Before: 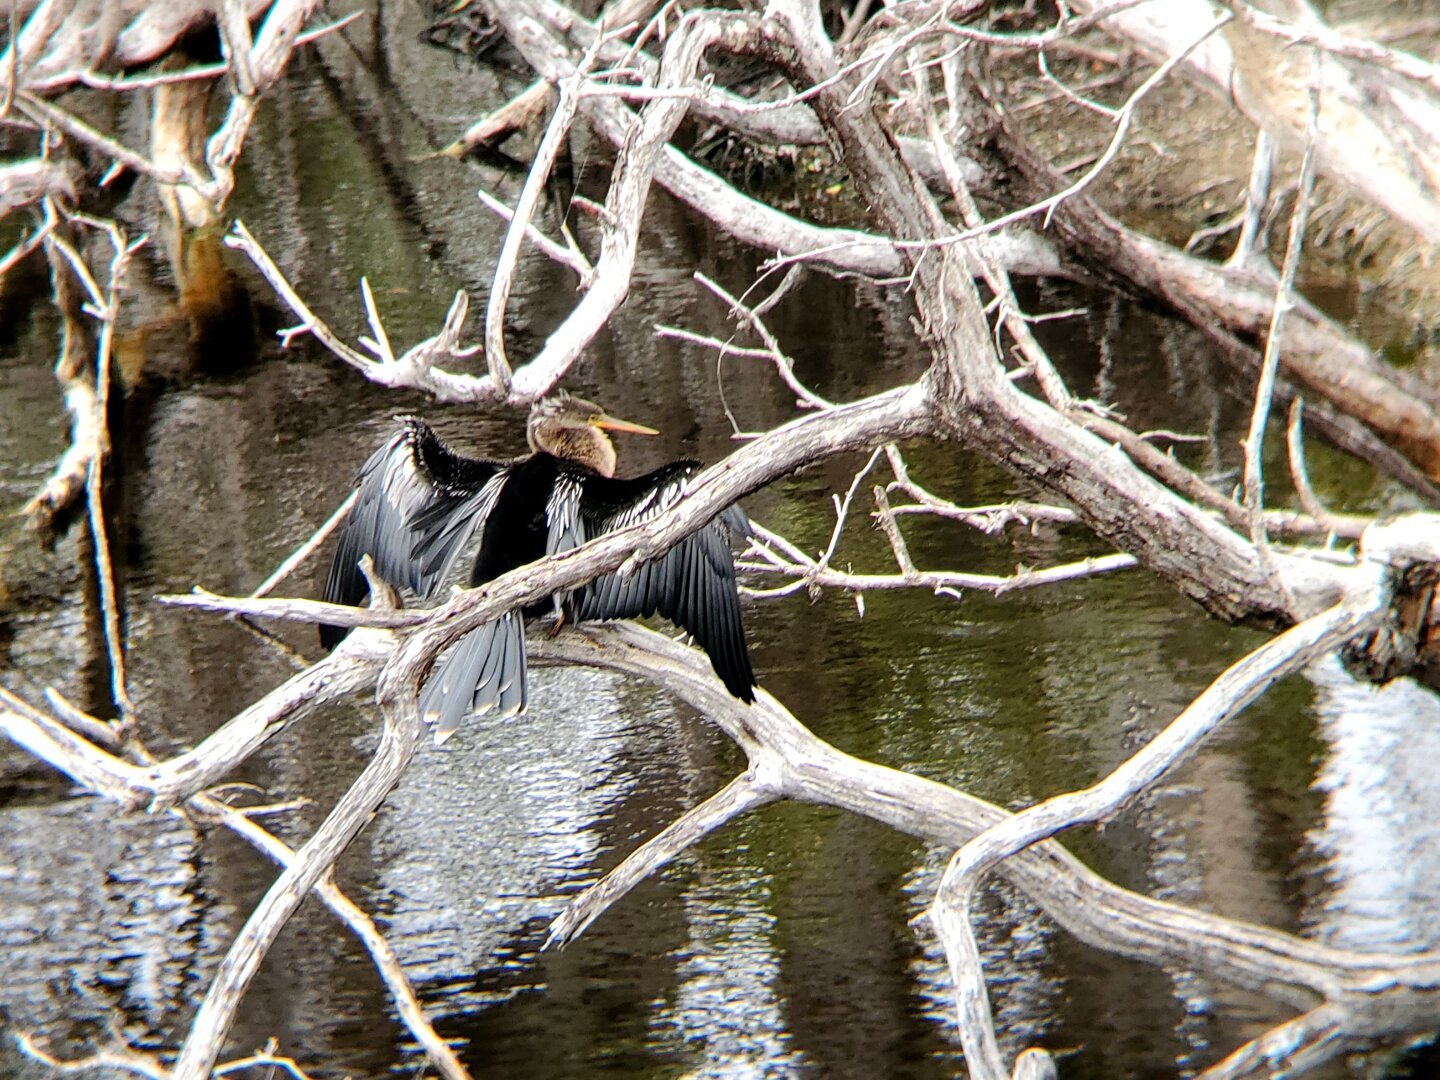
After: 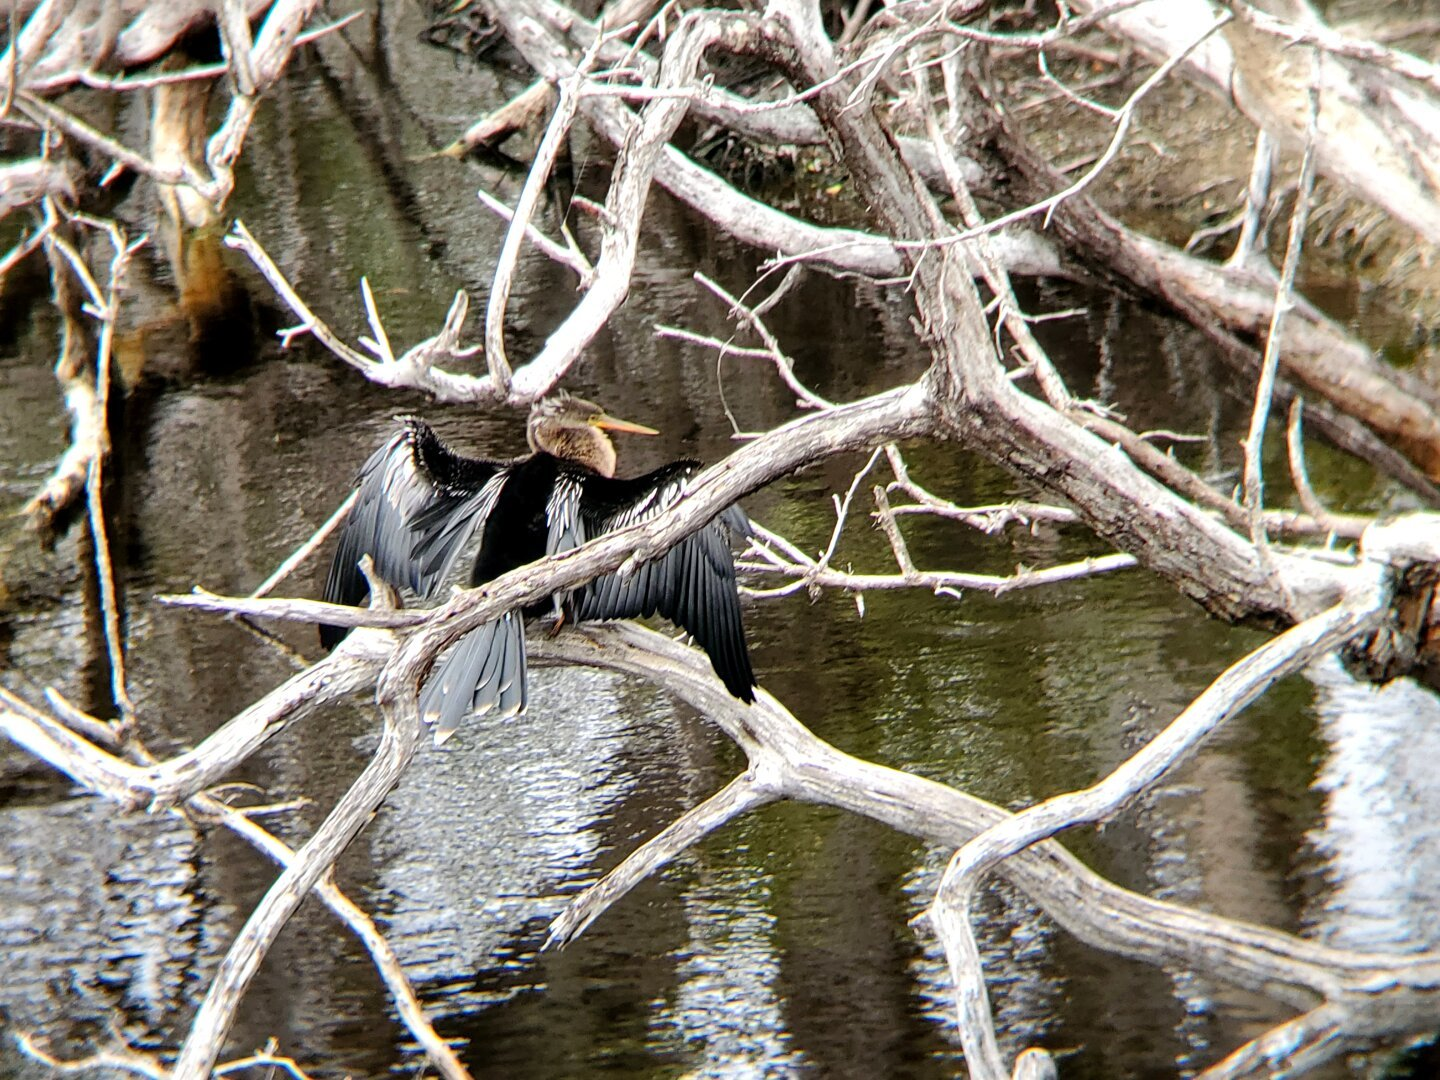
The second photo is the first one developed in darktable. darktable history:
shadows and highlights: shadows 59.3, soften with gaussian
